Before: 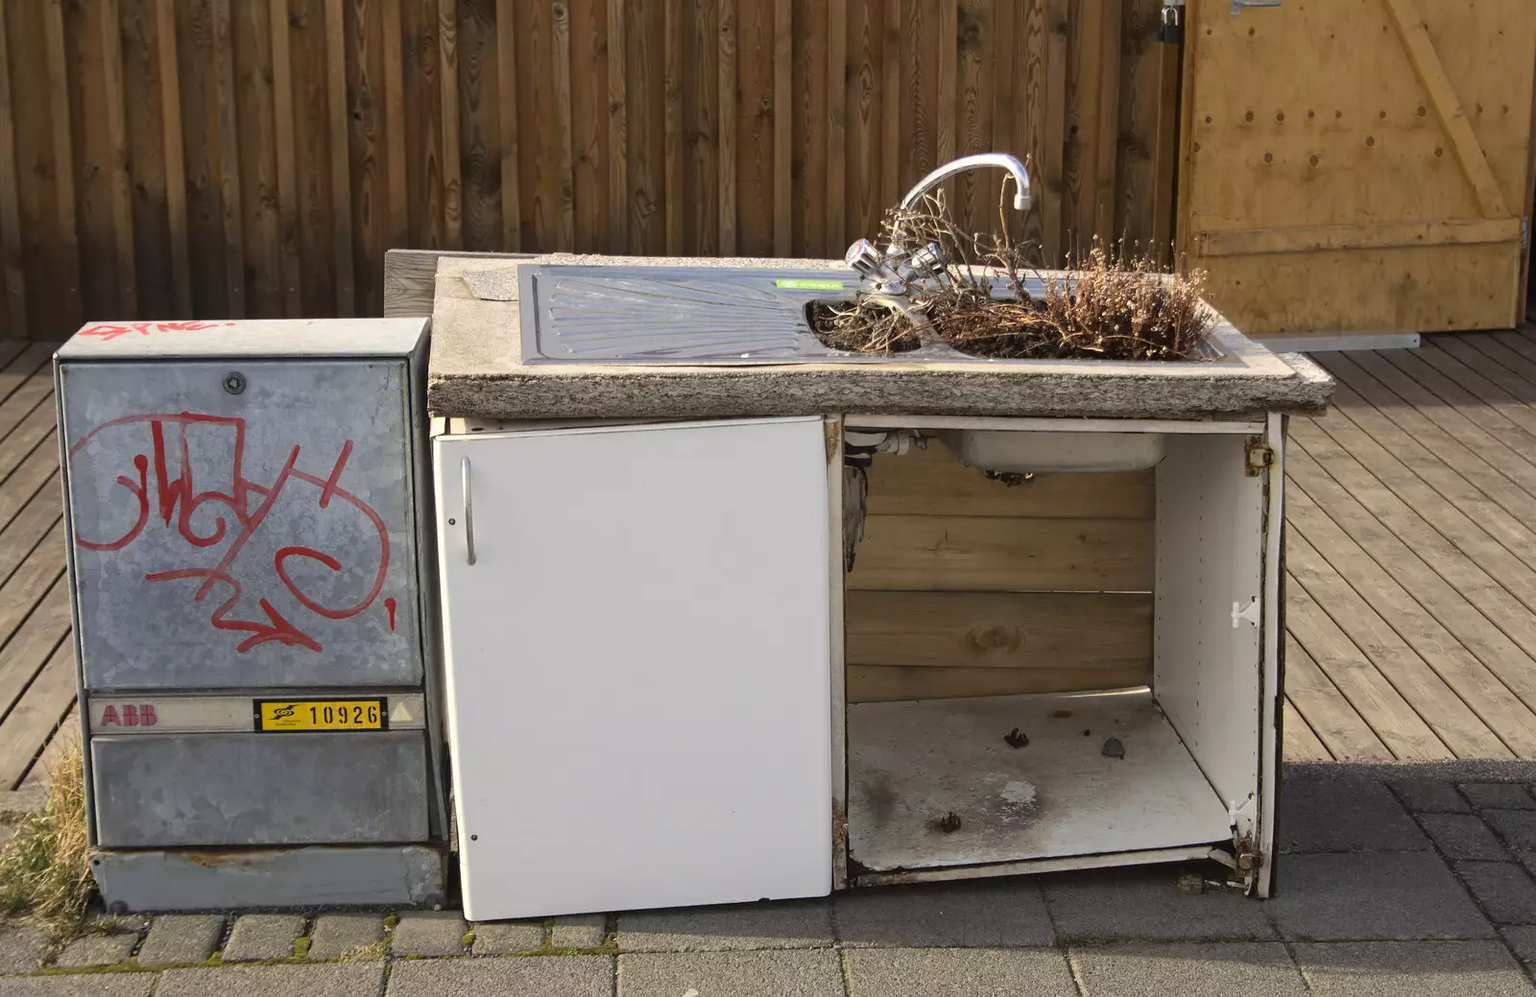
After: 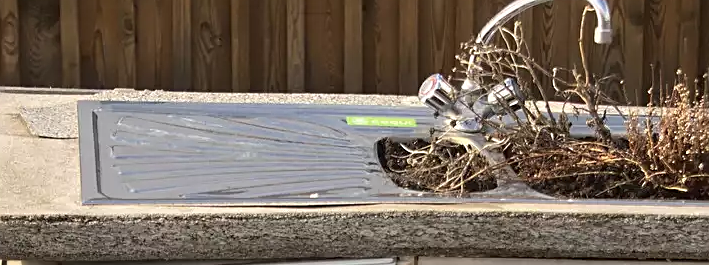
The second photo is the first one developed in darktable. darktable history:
crop: left 28.927%, top 16.879%, right 26.736%, bottom 57.52%
sharpen: on, module defaults
